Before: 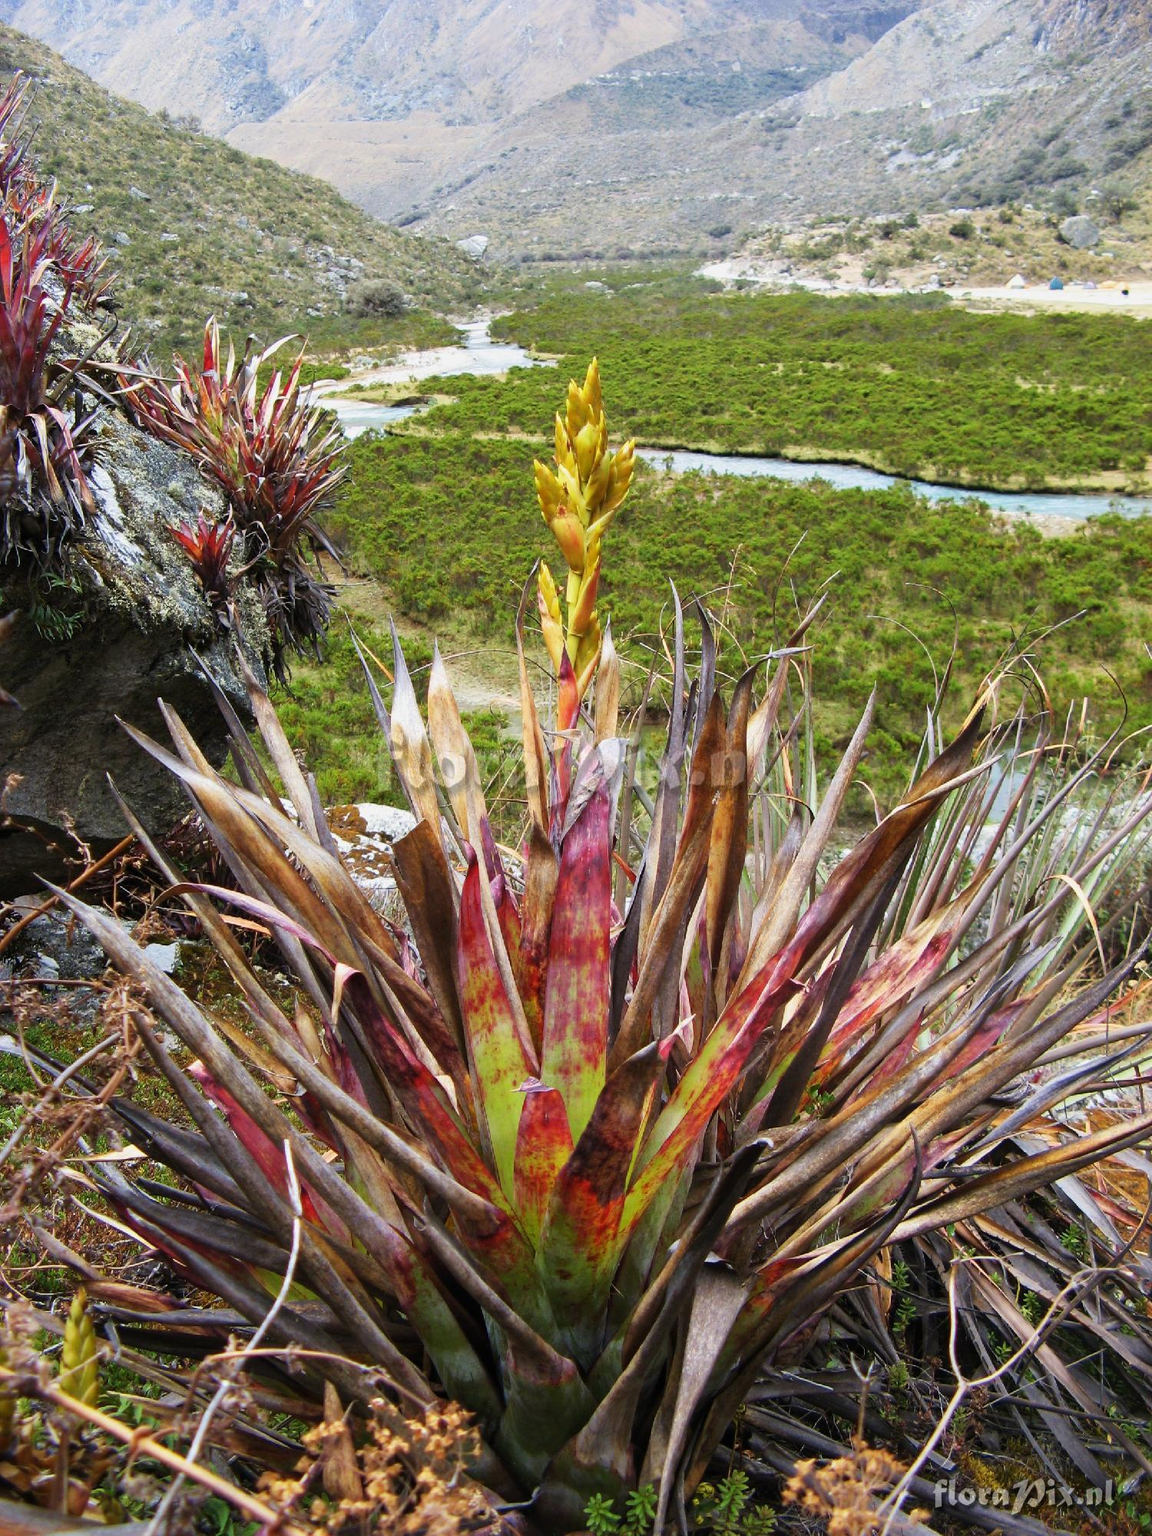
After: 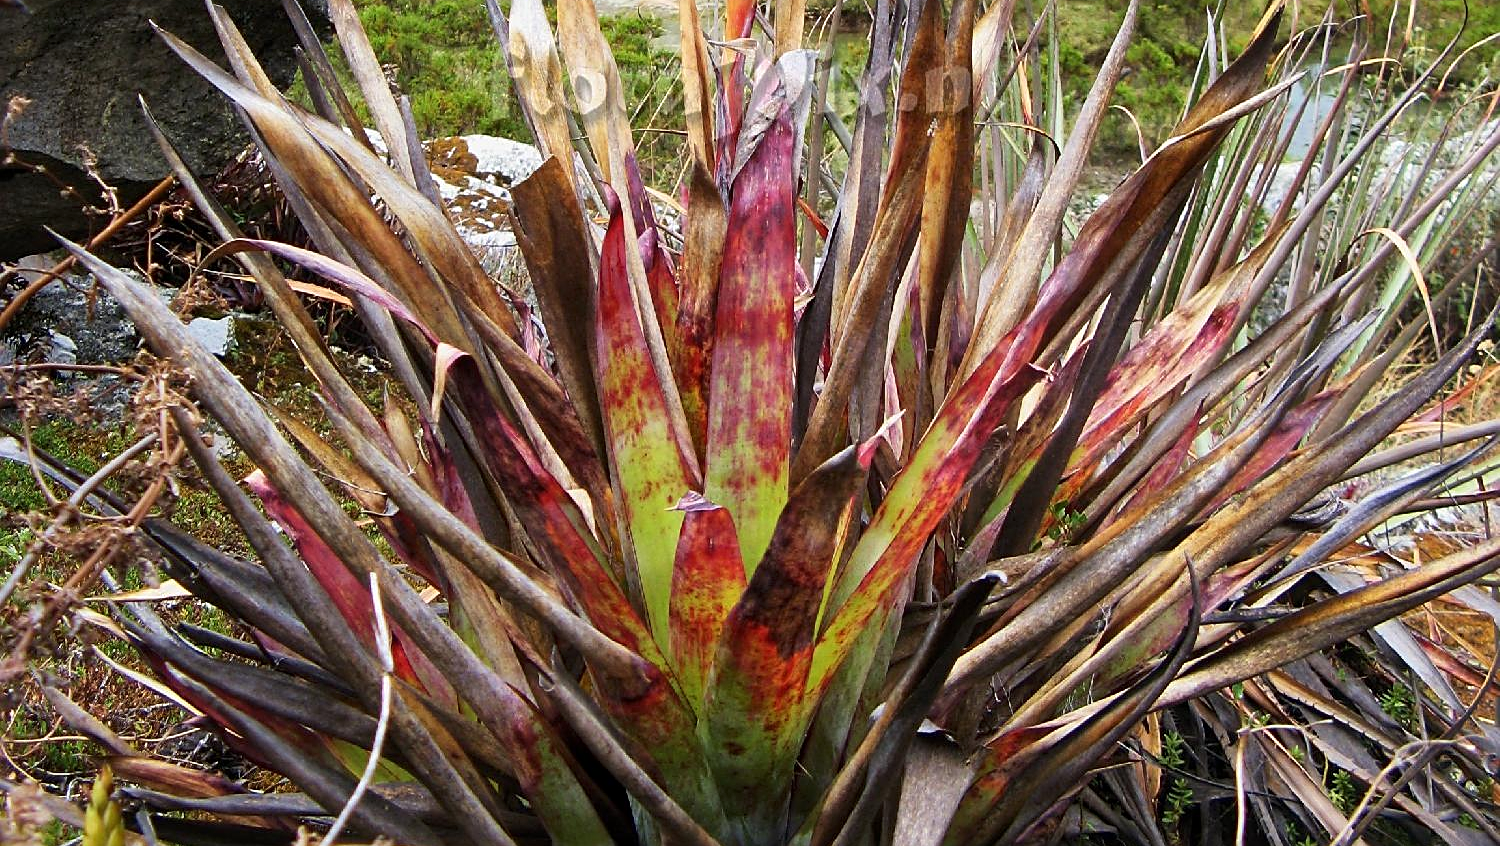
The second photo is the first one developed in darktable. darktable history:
crop: top 45.551%, bottom 12.105%
local contrast: mode bilateral grid, contrast 19, coarseness 50, detail 119%, midtone range 0.2
sharpen: on, module defaults
